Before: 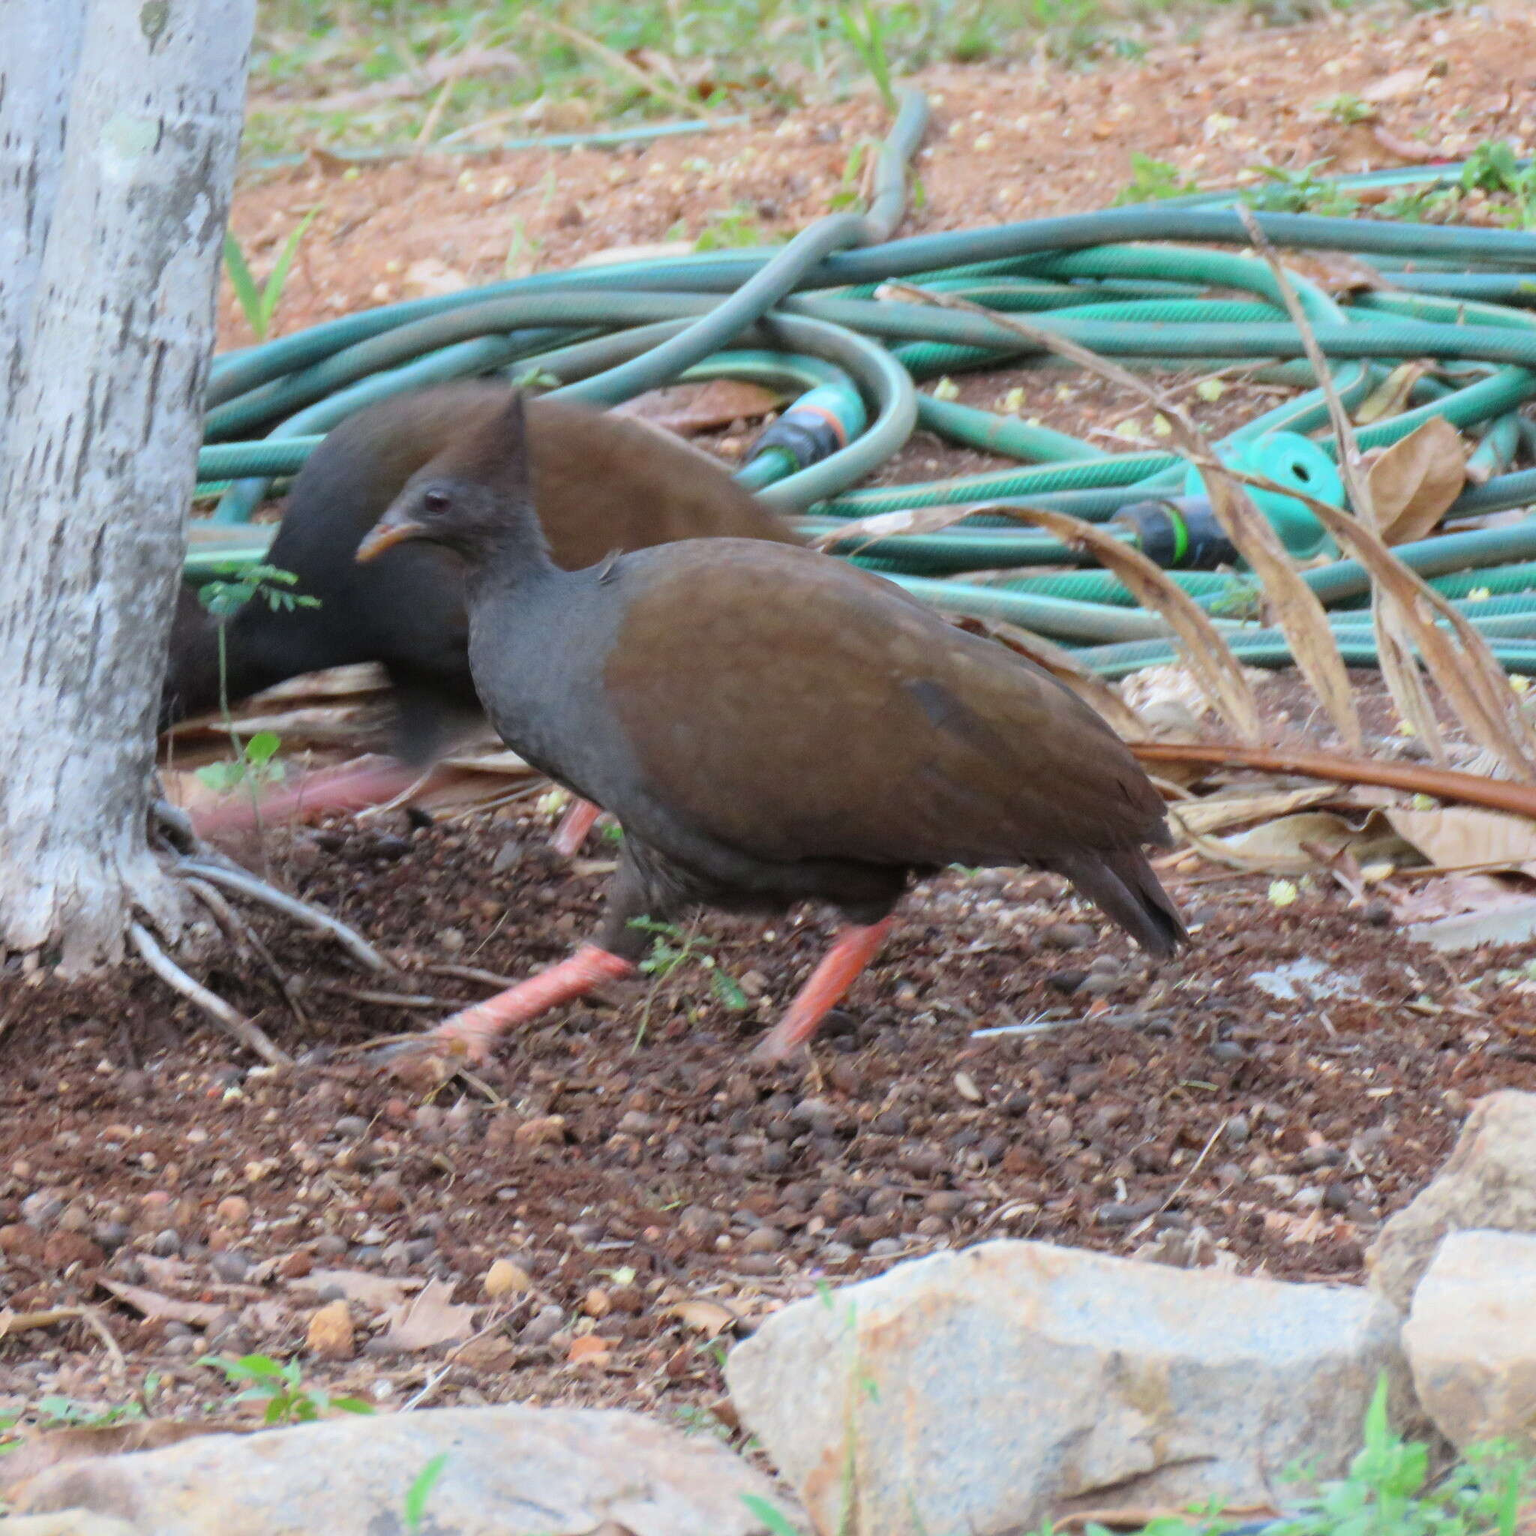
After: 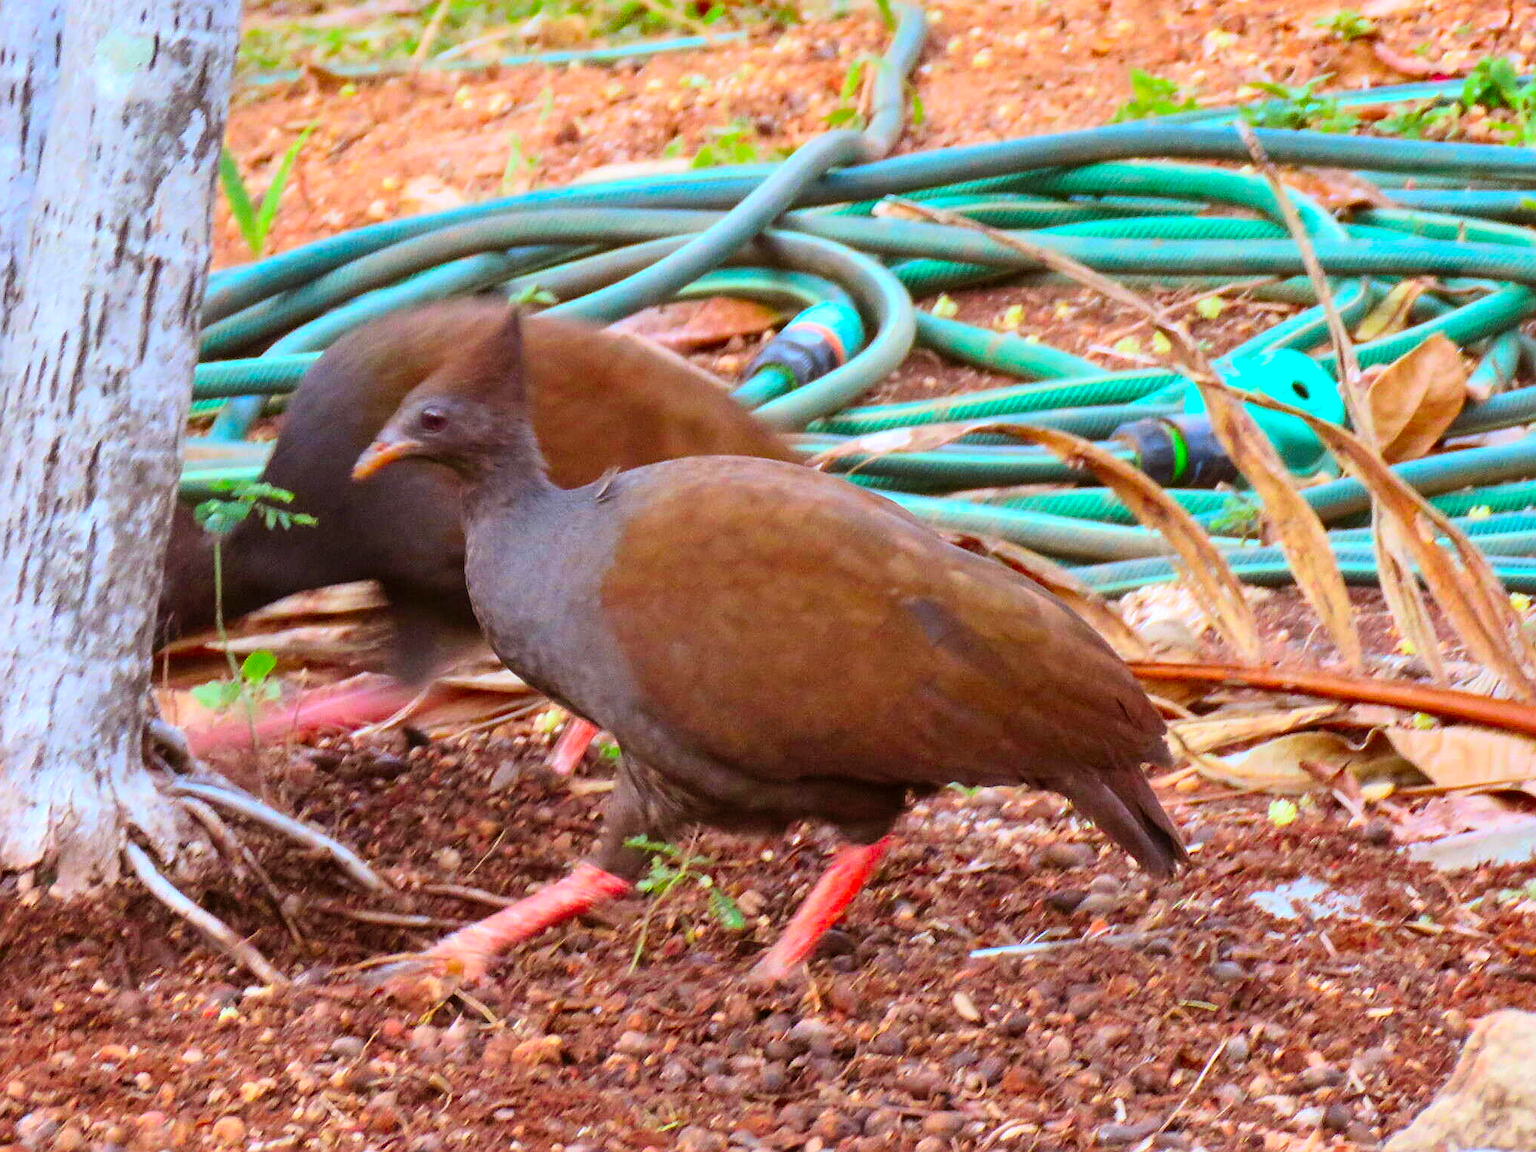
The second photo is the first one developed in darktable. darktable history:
shadows and highlights: low approximation 0.01, soften with gaussian
local contrast: highlights 100%, shadows 100%, detail 120%, midtone range 0.2
sharpen: on, module defaults
crop: left 0.387%, top 5.469%, bottom 19.809%
contrast brightness saturation: contrast 0.2, brightness 0.2, saturation 0.8
rgb levels: mode RGB, independent channels, levels [[0, 0.5, 1], [0, 0.521, 1], [0, 0.536, 1]]
